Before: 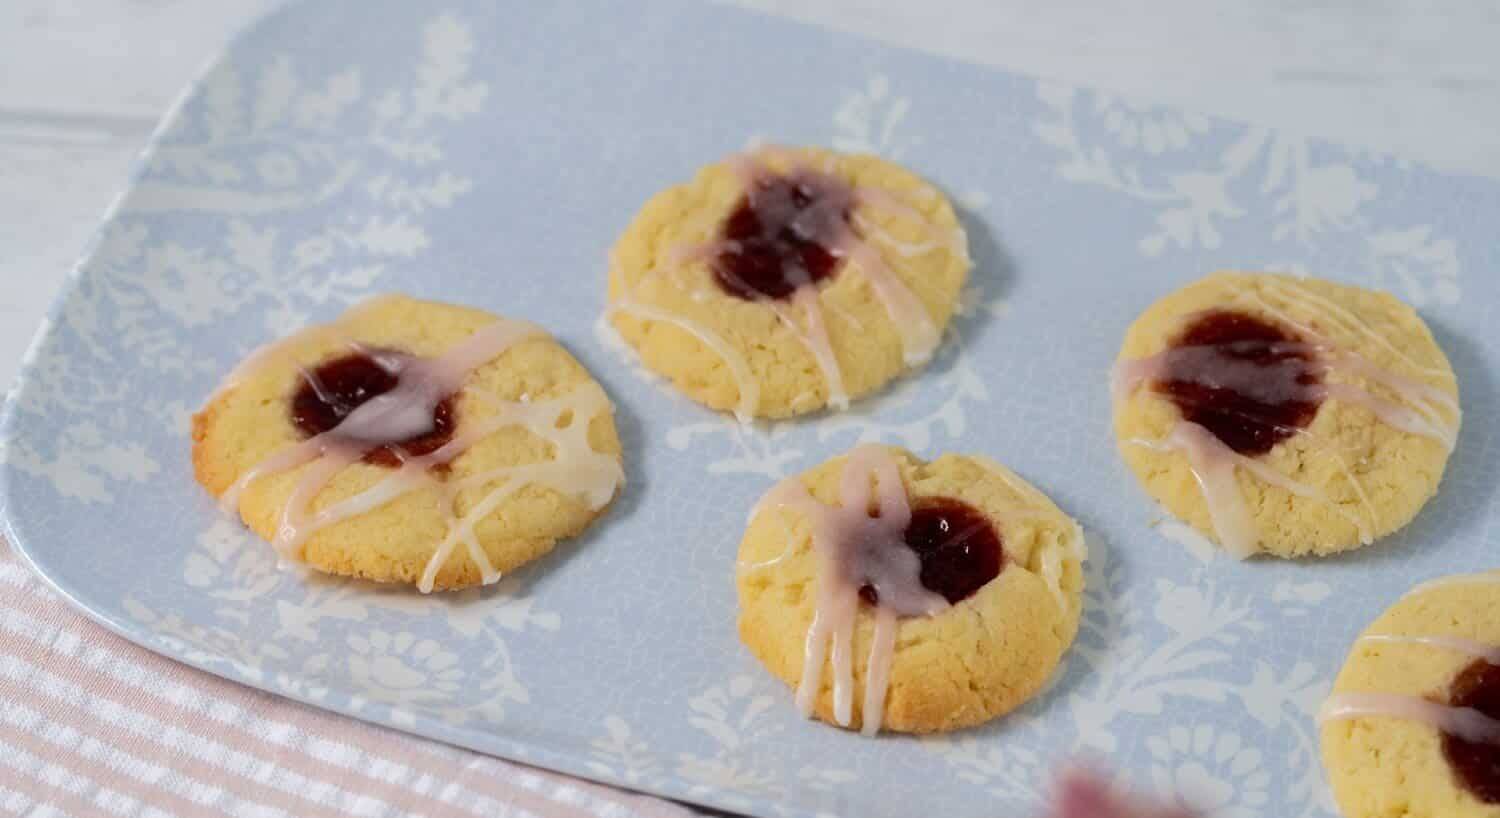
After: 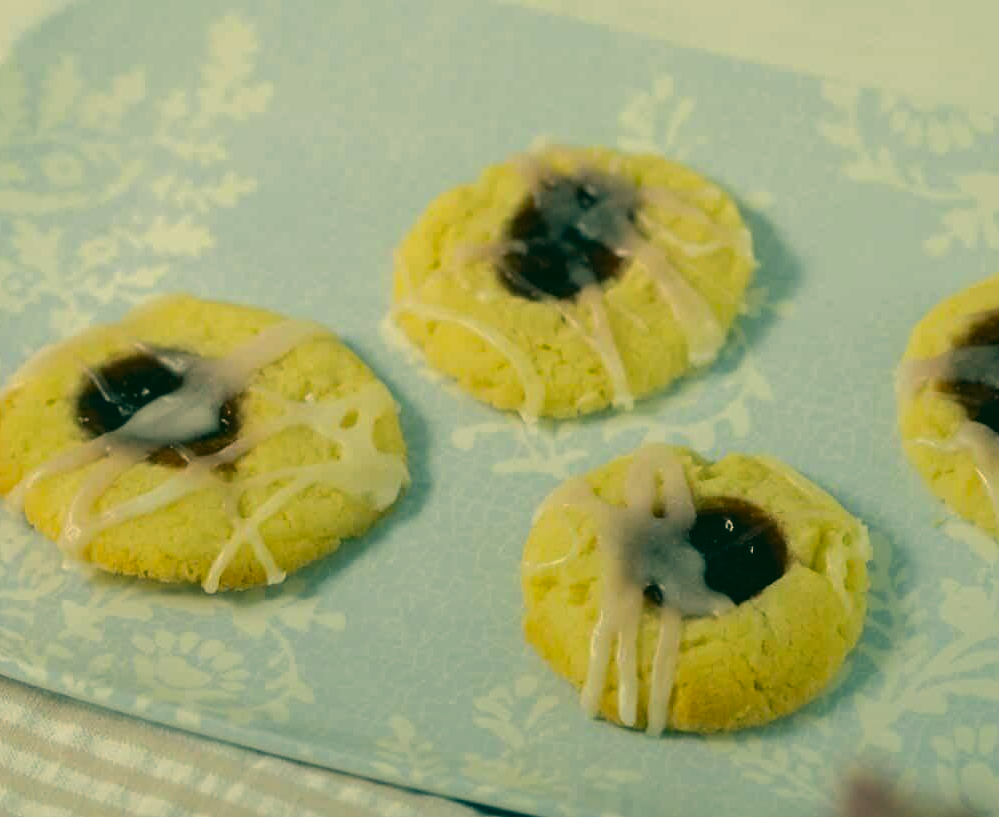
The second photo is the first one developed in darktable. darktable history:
crop and rotate: left 14.385%, right 18.948%
color correction: highlights a* 1.83, highlights b* 34.02, shadows a* -36.68, shadows b* -5.48
graduated density: rotation -180°, offset 24.95
